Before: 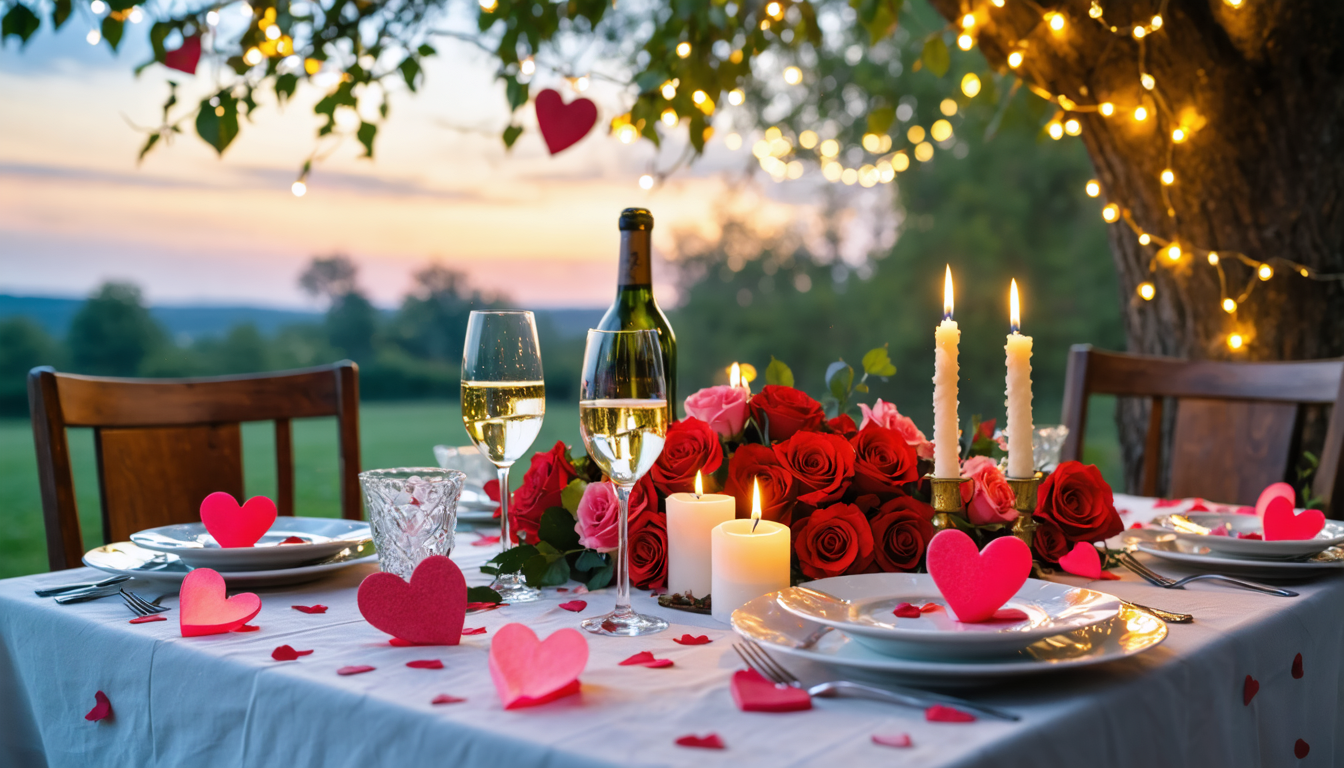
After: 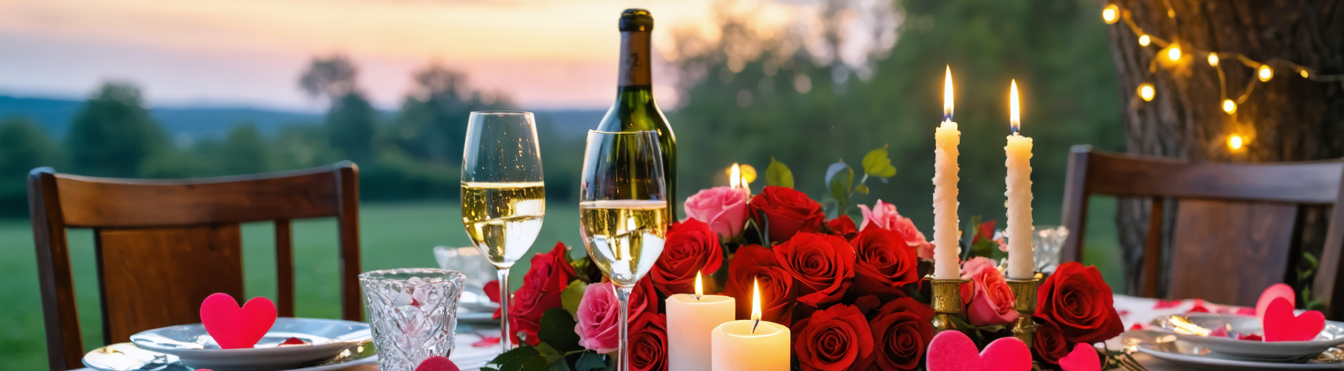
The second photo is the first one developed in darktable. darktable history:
crop and rotate: top 25.974%, bottom 25.589%
